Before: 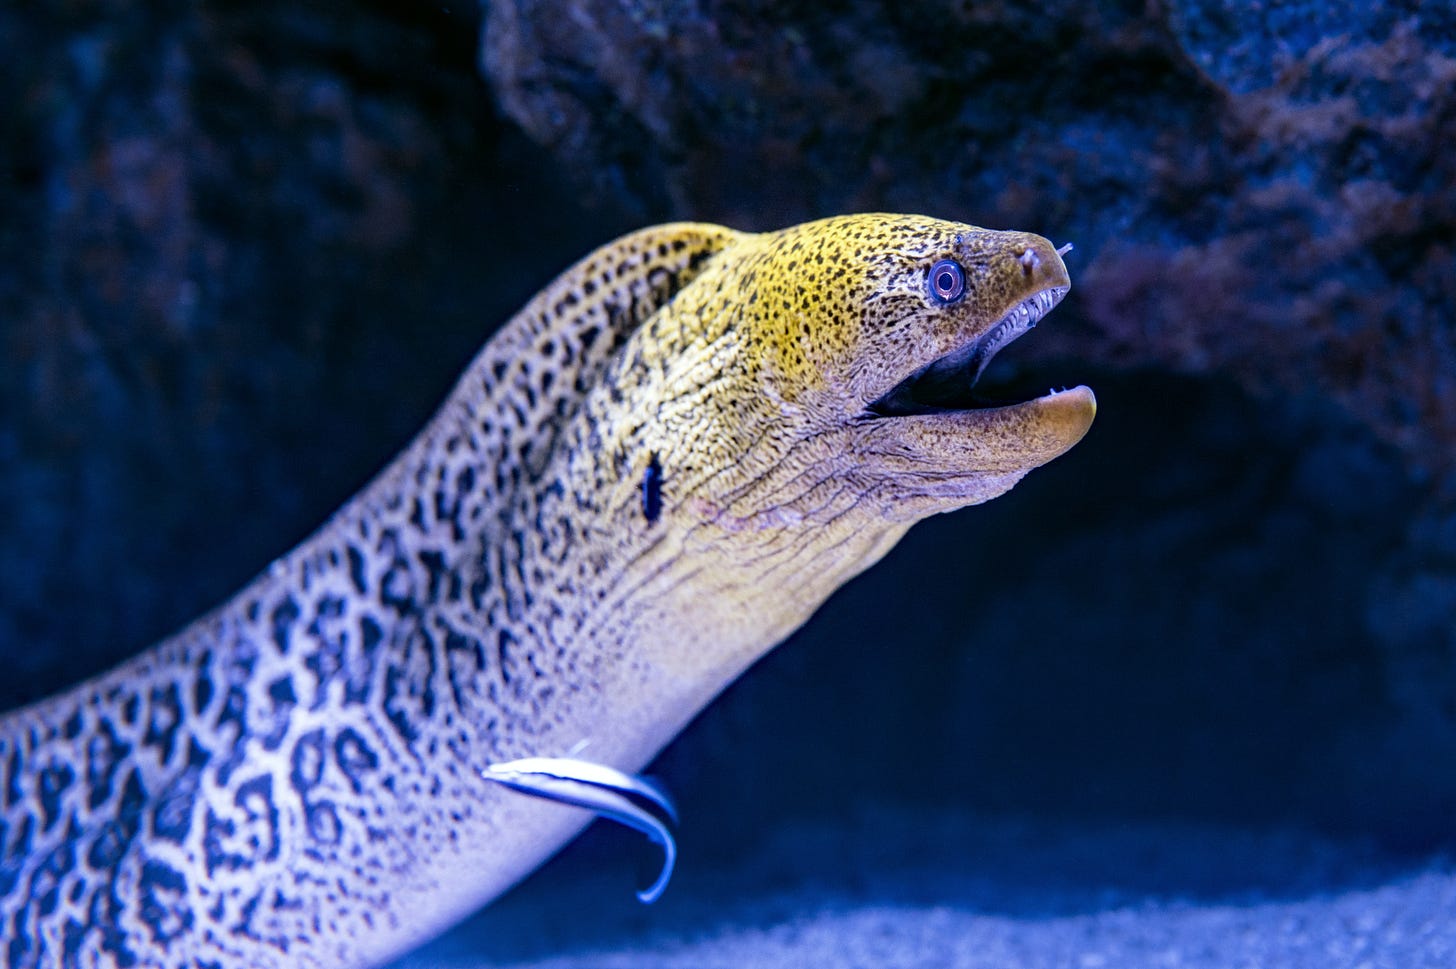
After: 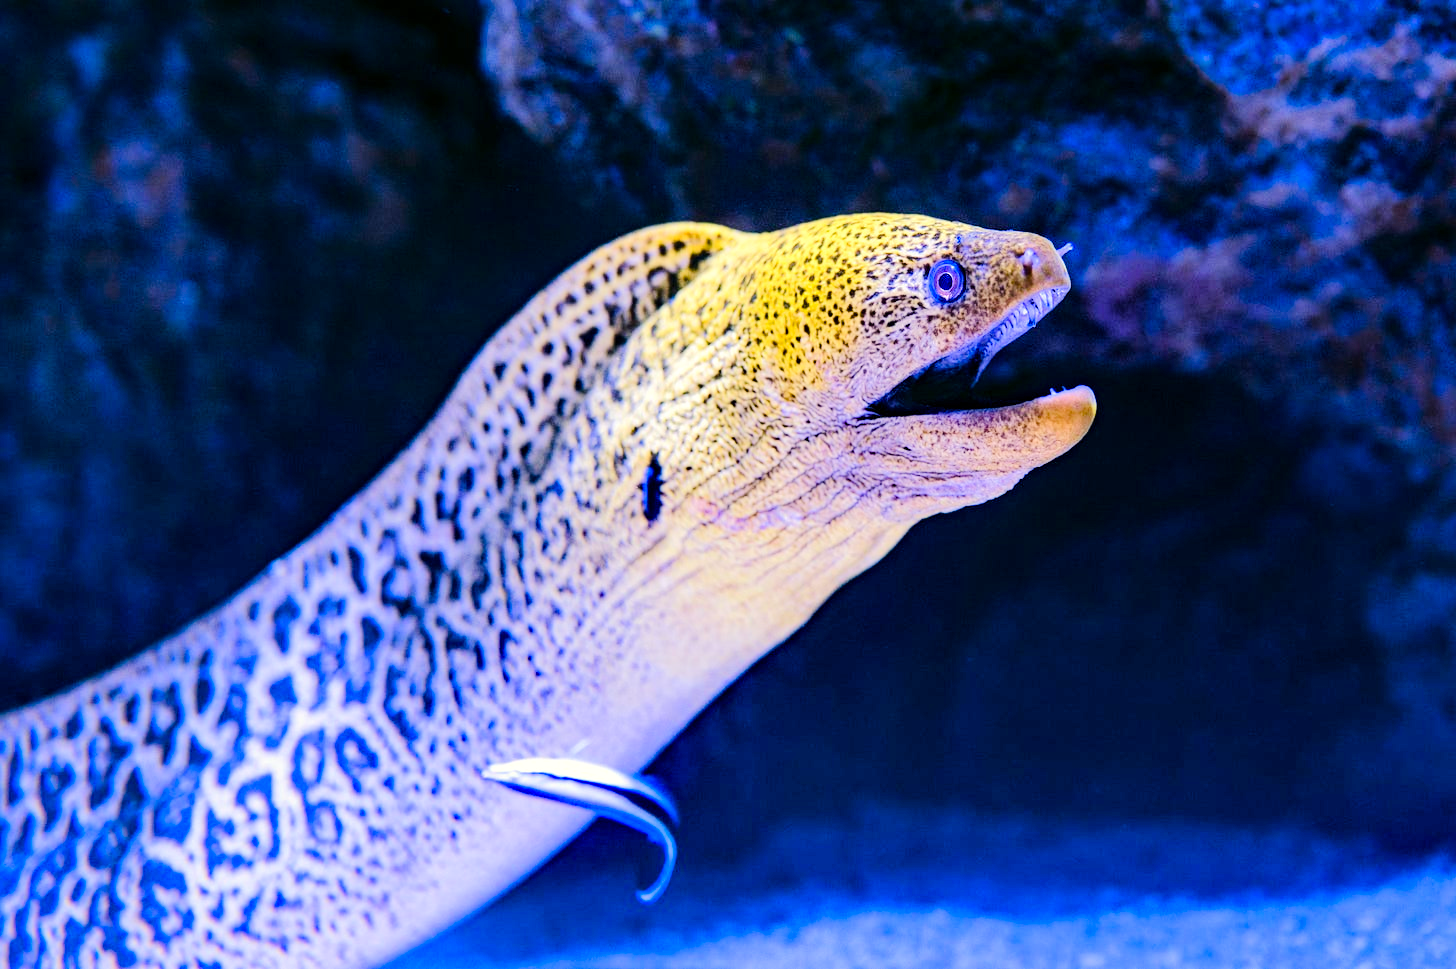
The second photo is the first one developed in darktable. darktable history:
color balance rgb: highlights gain › chroma 2.016%, highlights gain › hue 72.14°, perceptual saturation grading › global saturation 34.776%, perceptual saturation grading › highlights -29.974%, perceptual saturation grading › shadows 35.269%, perceptual brilliance grading › global brilliance 2.901%, perceptual brilliance grading › highlights -3.308%, perceptual brilliance grading › shadows 2.892%, global vibrance 15.068%
tone equalizer: -7 EV 0.163 EV, -6 EV 0.638 EV, -5 EV 1.17 EV, -4 EV 1.29 EV, -3 EV 1.17 EV, -2 EV 0.6 EV, -1 EV 0.152 EV, edges refinement/feathering 500, mask exposure compensation -1.57 EV, preserve details no
